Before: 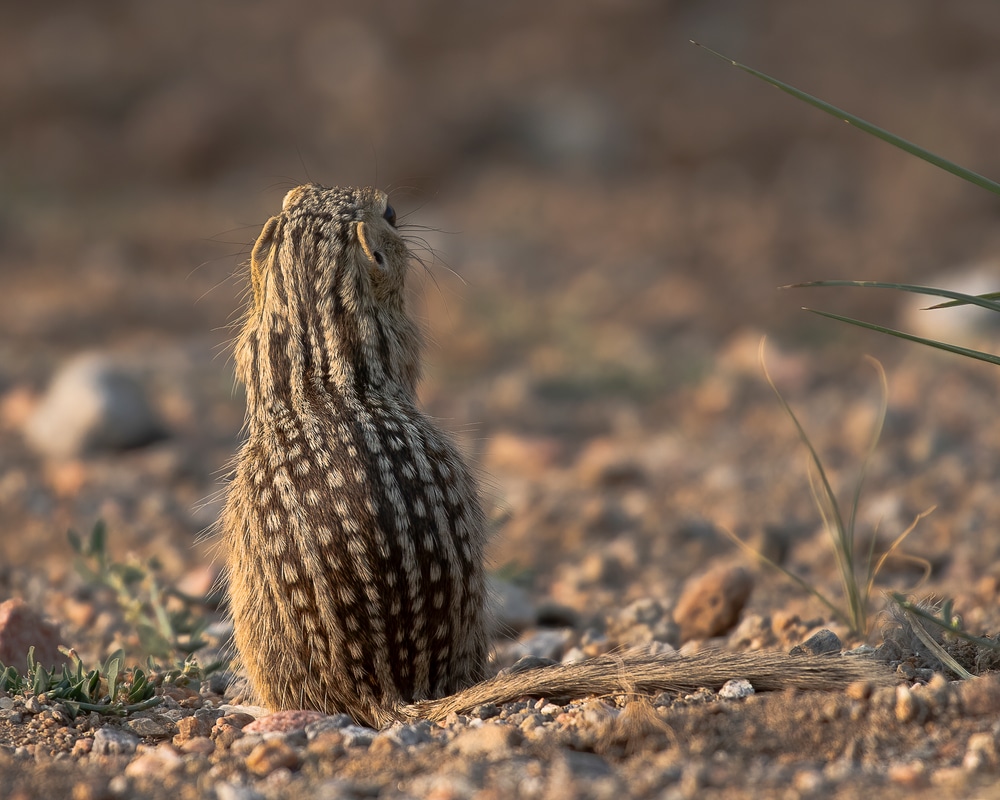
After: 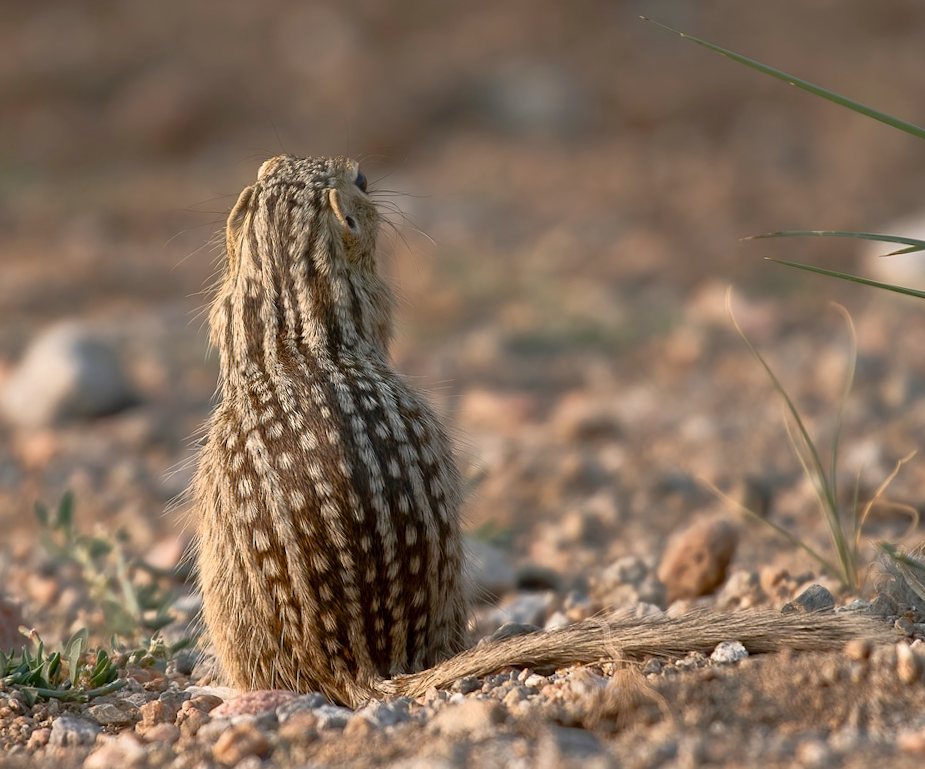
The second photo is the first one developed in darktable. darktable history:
rotate and perspective: rotation -1.68°, lens shift (vertical) -0.146, crop left 0.049, crop right 0.912, crop top 0.032, crop bottom 0.96
exposure: exposure 0.367 EV, compensate highlight preservation false
color balance rgb: shadows lift › chroma 1%, shadows lift › hue 113°, highlights gain › chroma 0.2%, highlights gain › hue 333°, perceptual saturation grading › global saturation 20%, perceptual saturation grading › highlights -50%, perceptual saturation grading › shadows 25%, contrast -10%
